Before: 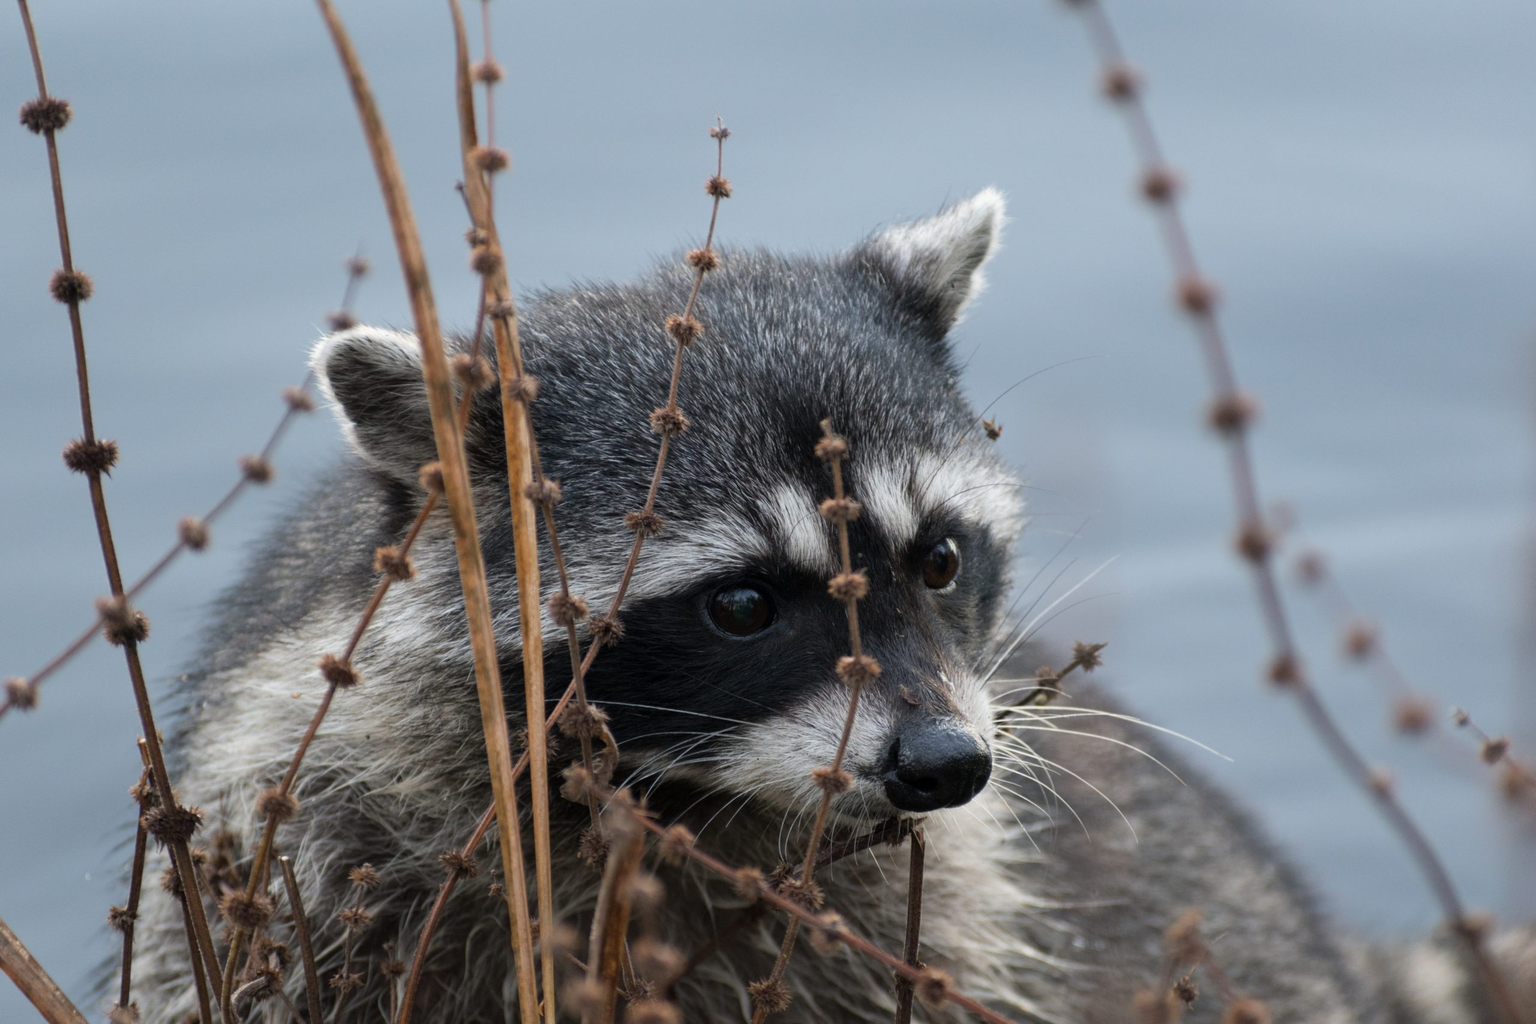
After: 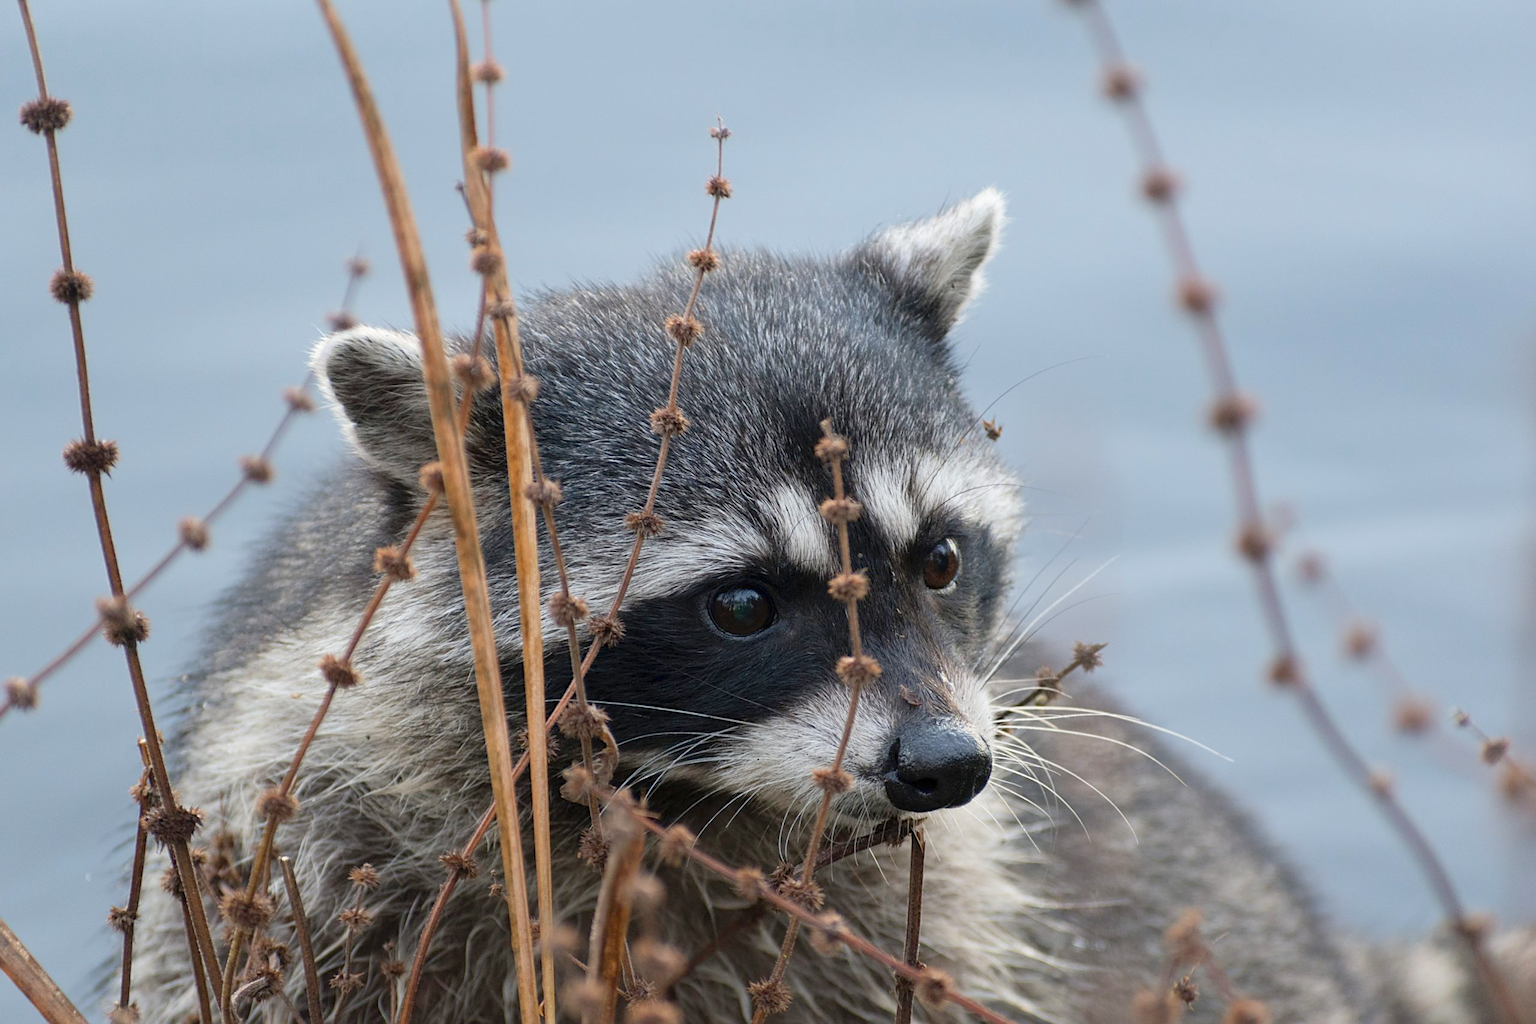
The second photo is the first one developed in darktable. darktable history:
sharpen: on, module defaults
levels: levels [0, 0.445, 1]
